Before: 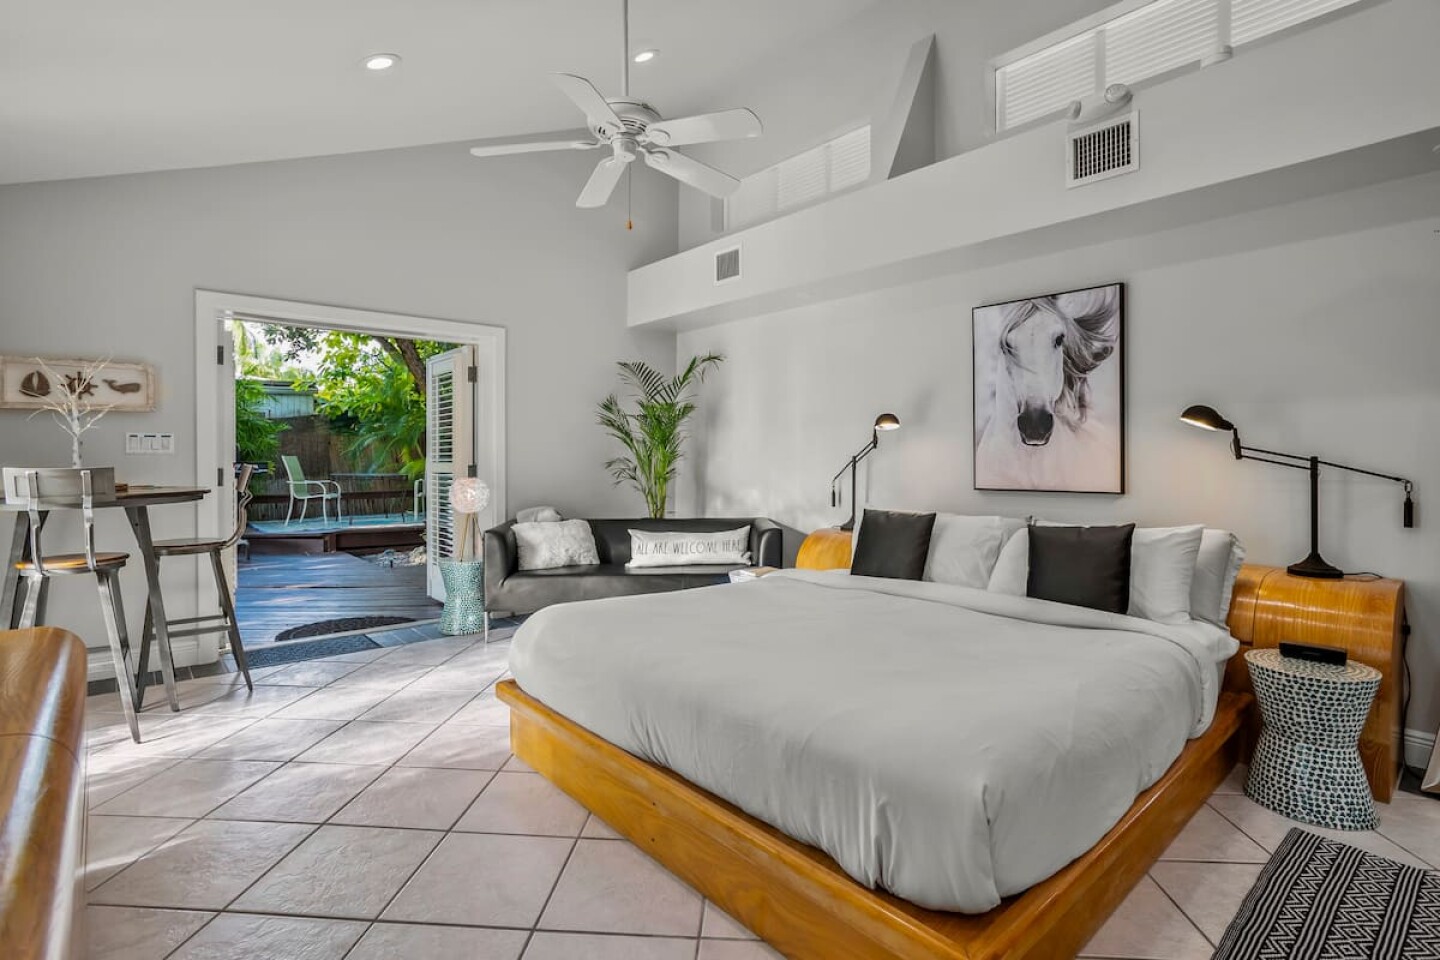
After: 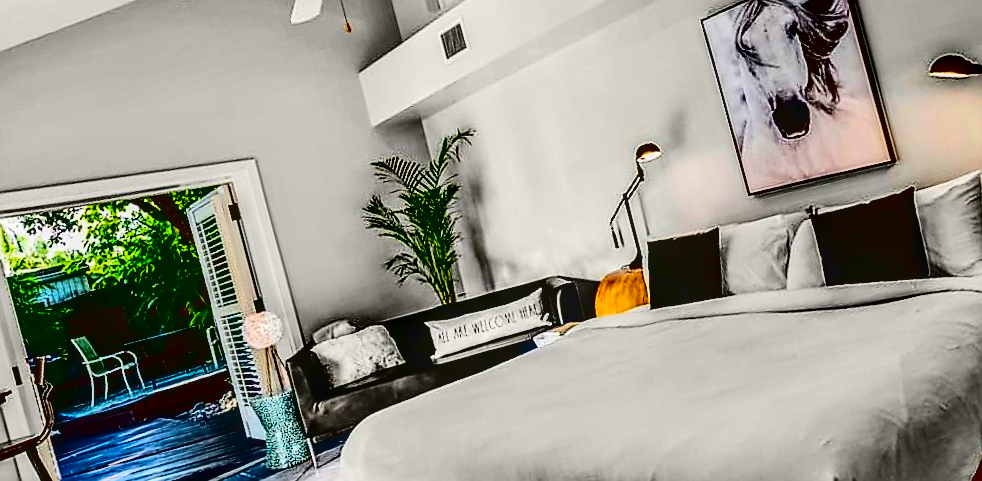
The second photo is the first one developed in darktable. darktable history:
contrast brightness saturation: contrast 0.77, brightness -1, saturation 1
sharpen: radius 1.4, amount 1.25, threshold 0.7
rotate and perspective: rotation -14.8°, crop left 0.1, crop right 0.903, crop top 0.25, crop bottom 0.748
crop and rotate: left 11.831%, top 11.346%, right 13.429%, bottom 13.899%
local contrast: on, module defaults
